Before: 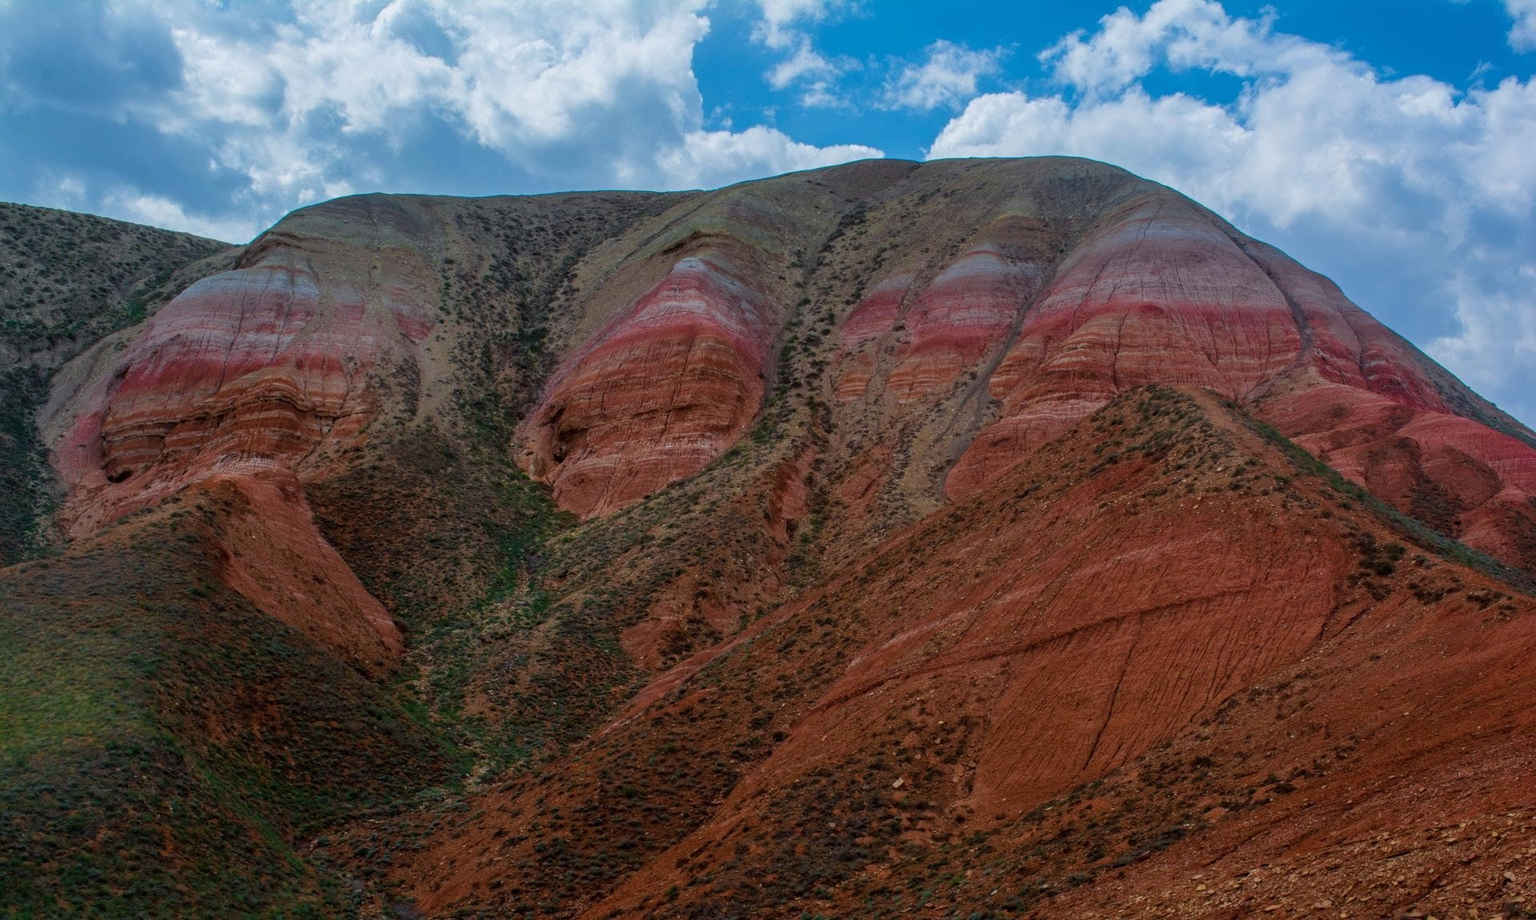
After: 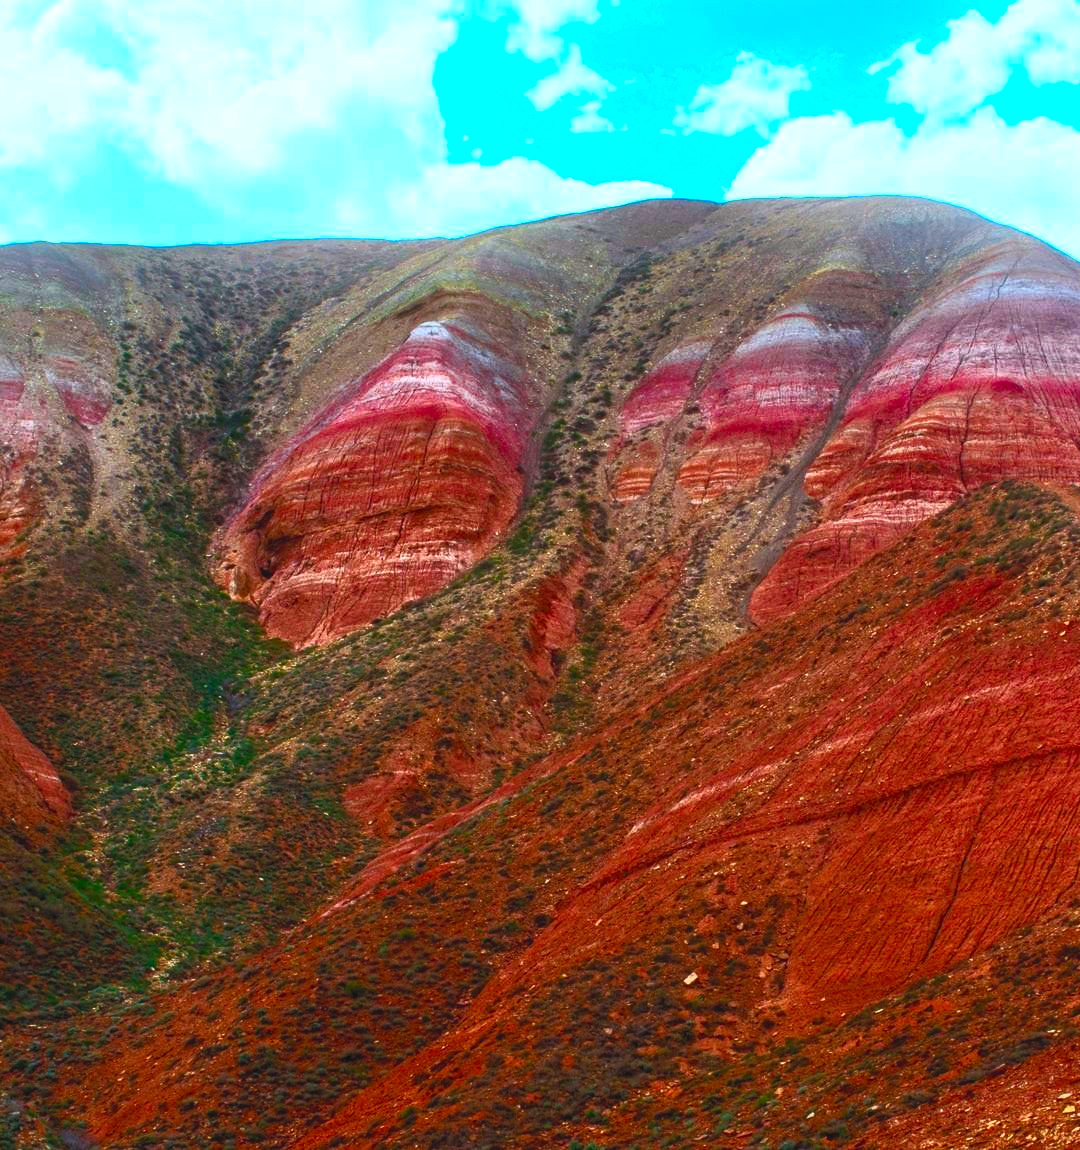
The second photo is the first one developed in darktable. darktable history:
contrast brightness saturation: contrast 1, brightness 1, saturation 1
bloom: size 13.65%, threshold 98.39%, strength 4.82%
crop and rotate: left 22.516%, right 21.234%
